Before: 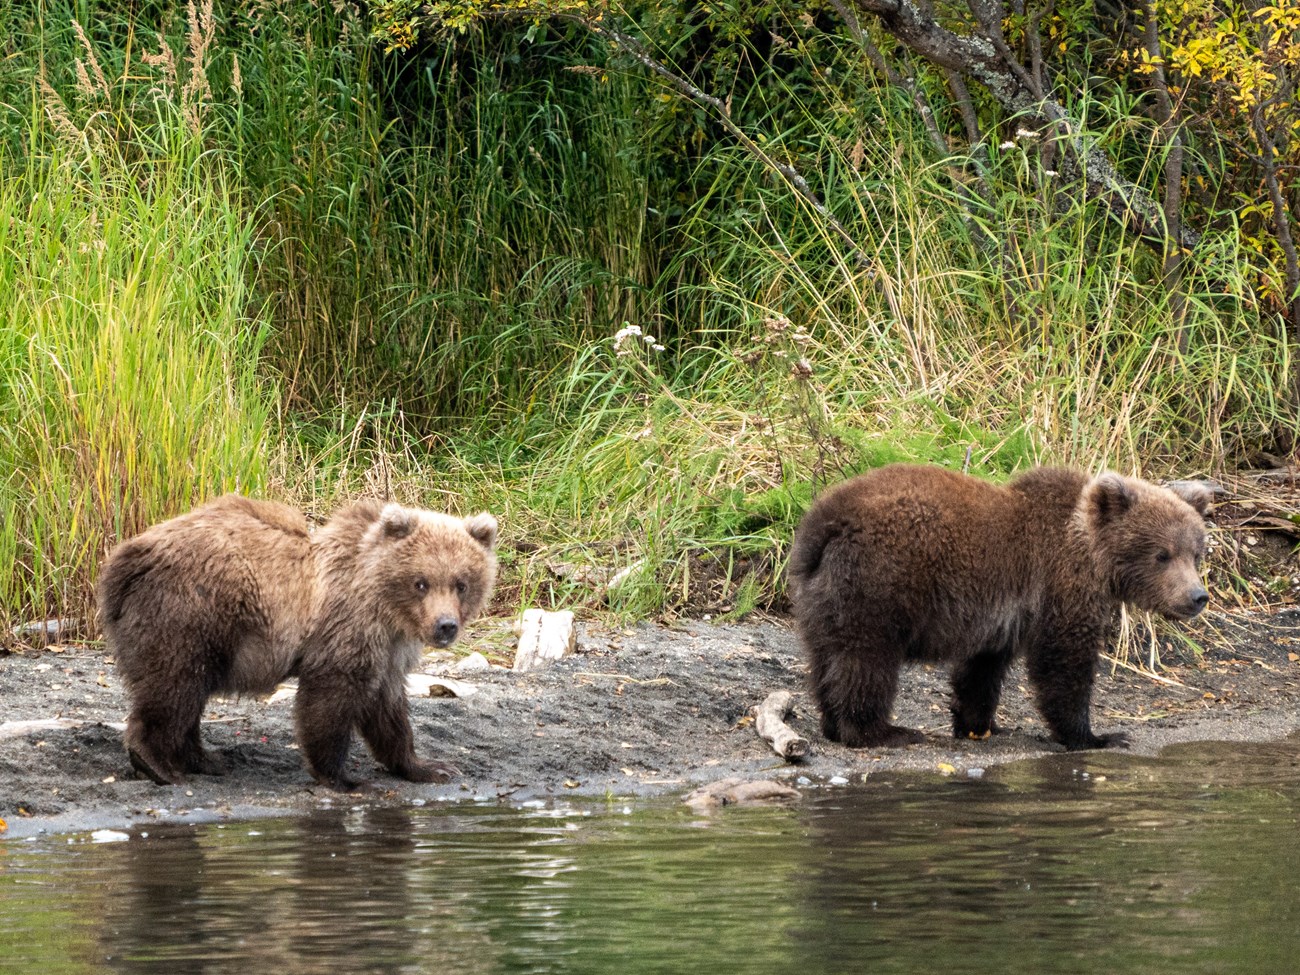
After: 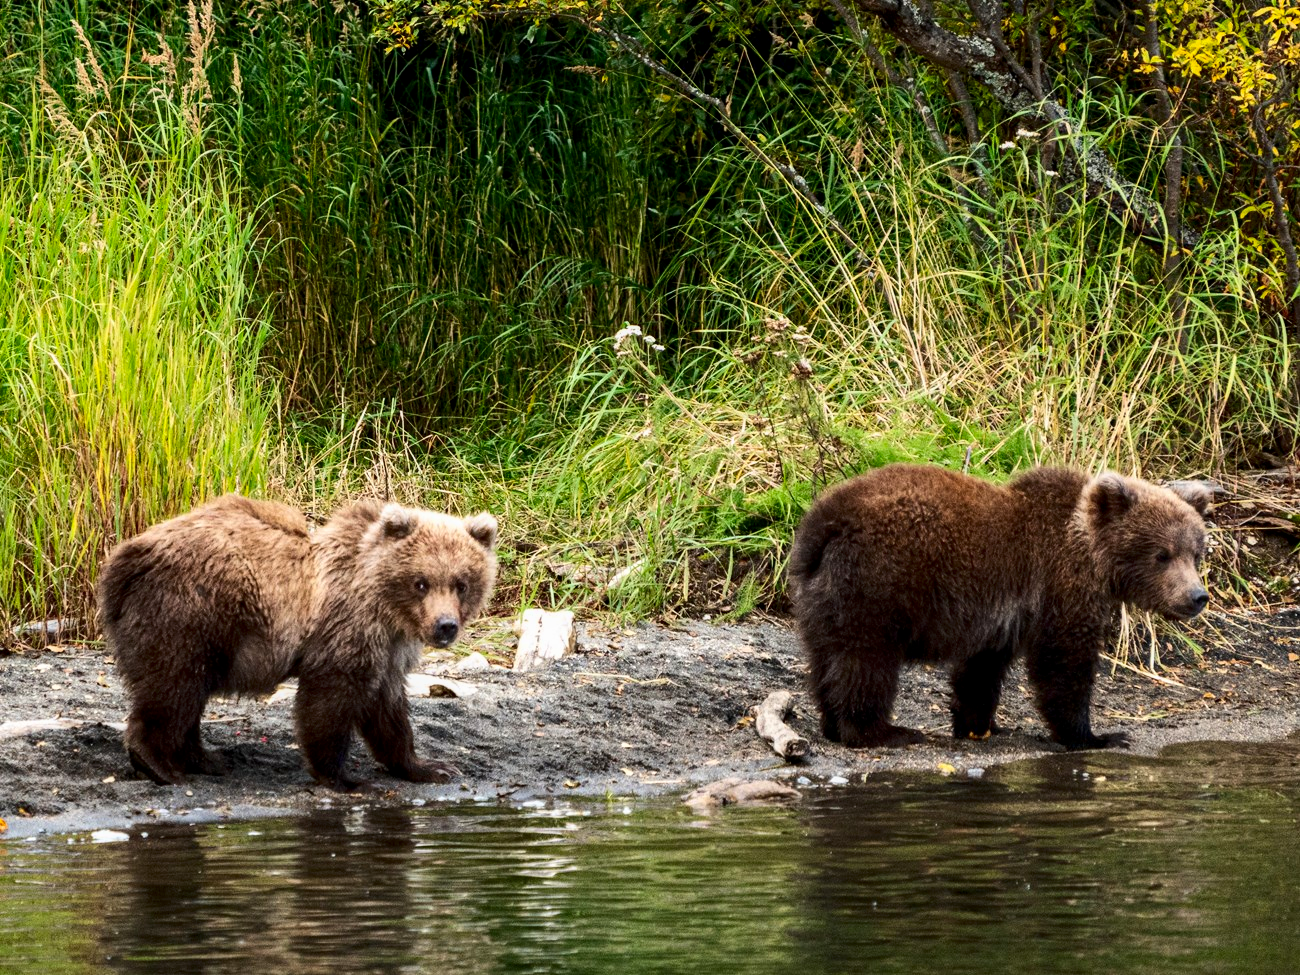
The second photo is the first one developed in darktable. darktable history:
contrast brightness saturation: contrast 0.19, brightness -0.103, saturation 0.206
local contrast: highlights 61%, shadows 106%, detail 107%, midtone range 0.534
